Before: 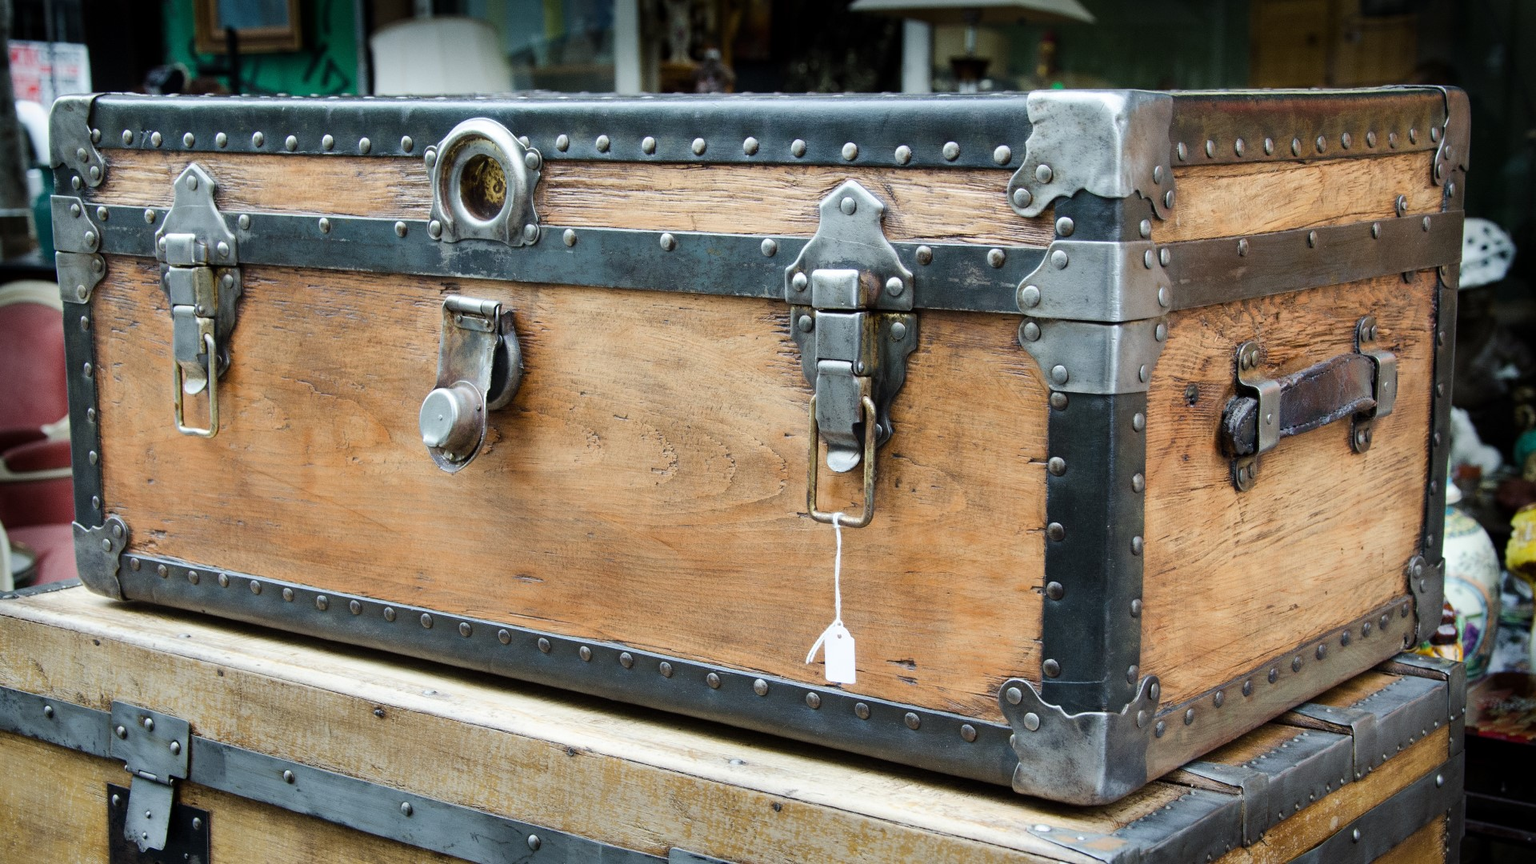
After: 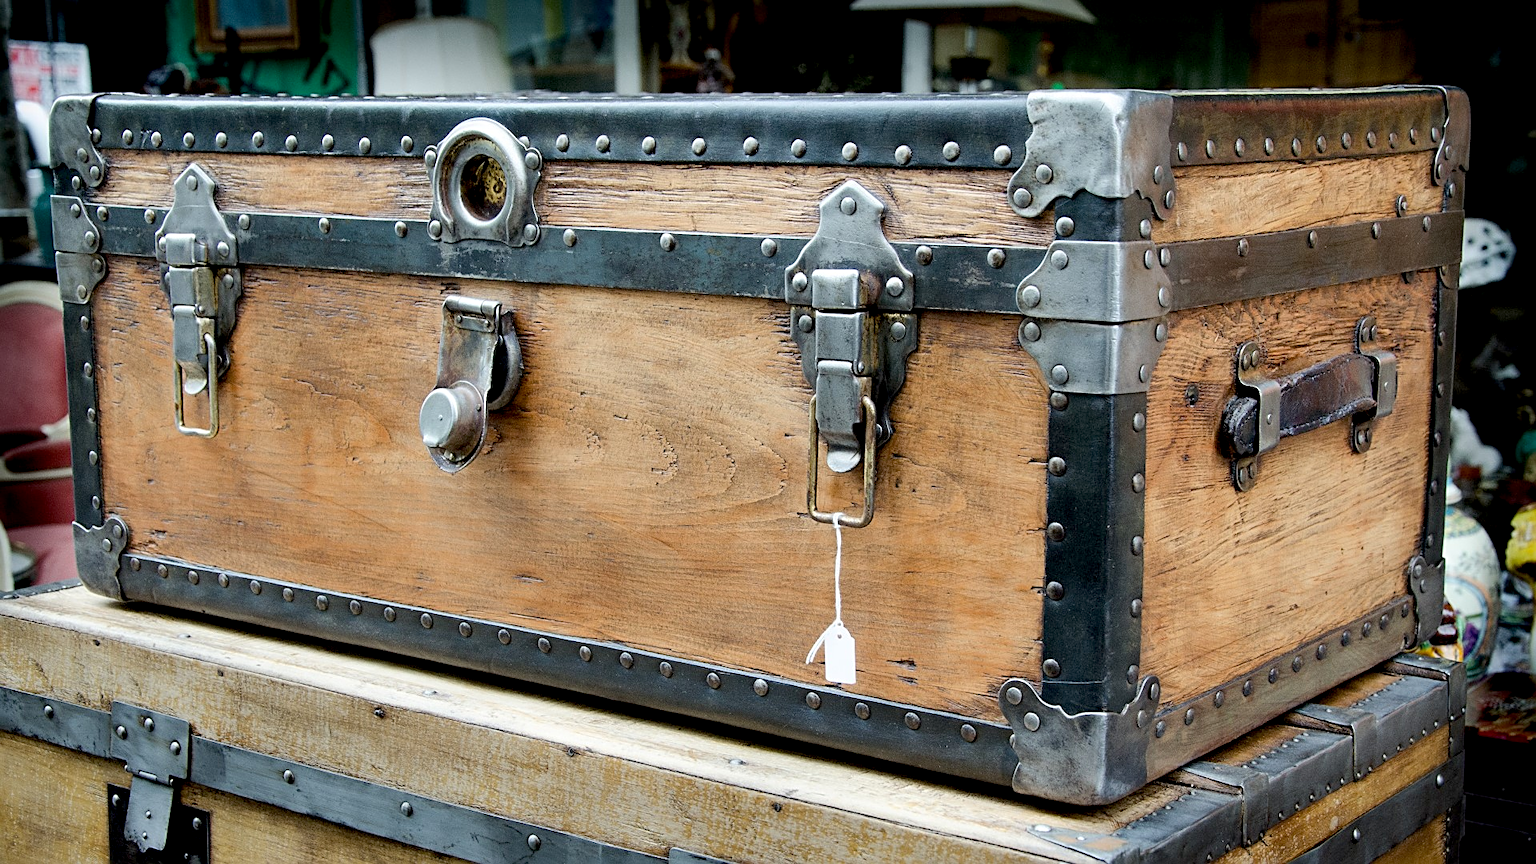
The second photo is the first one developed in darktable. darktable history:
exposure: black level correction 0.01, exposure 0.017 EV, compensate highlight preservation false
sharpen: amount 0.555
